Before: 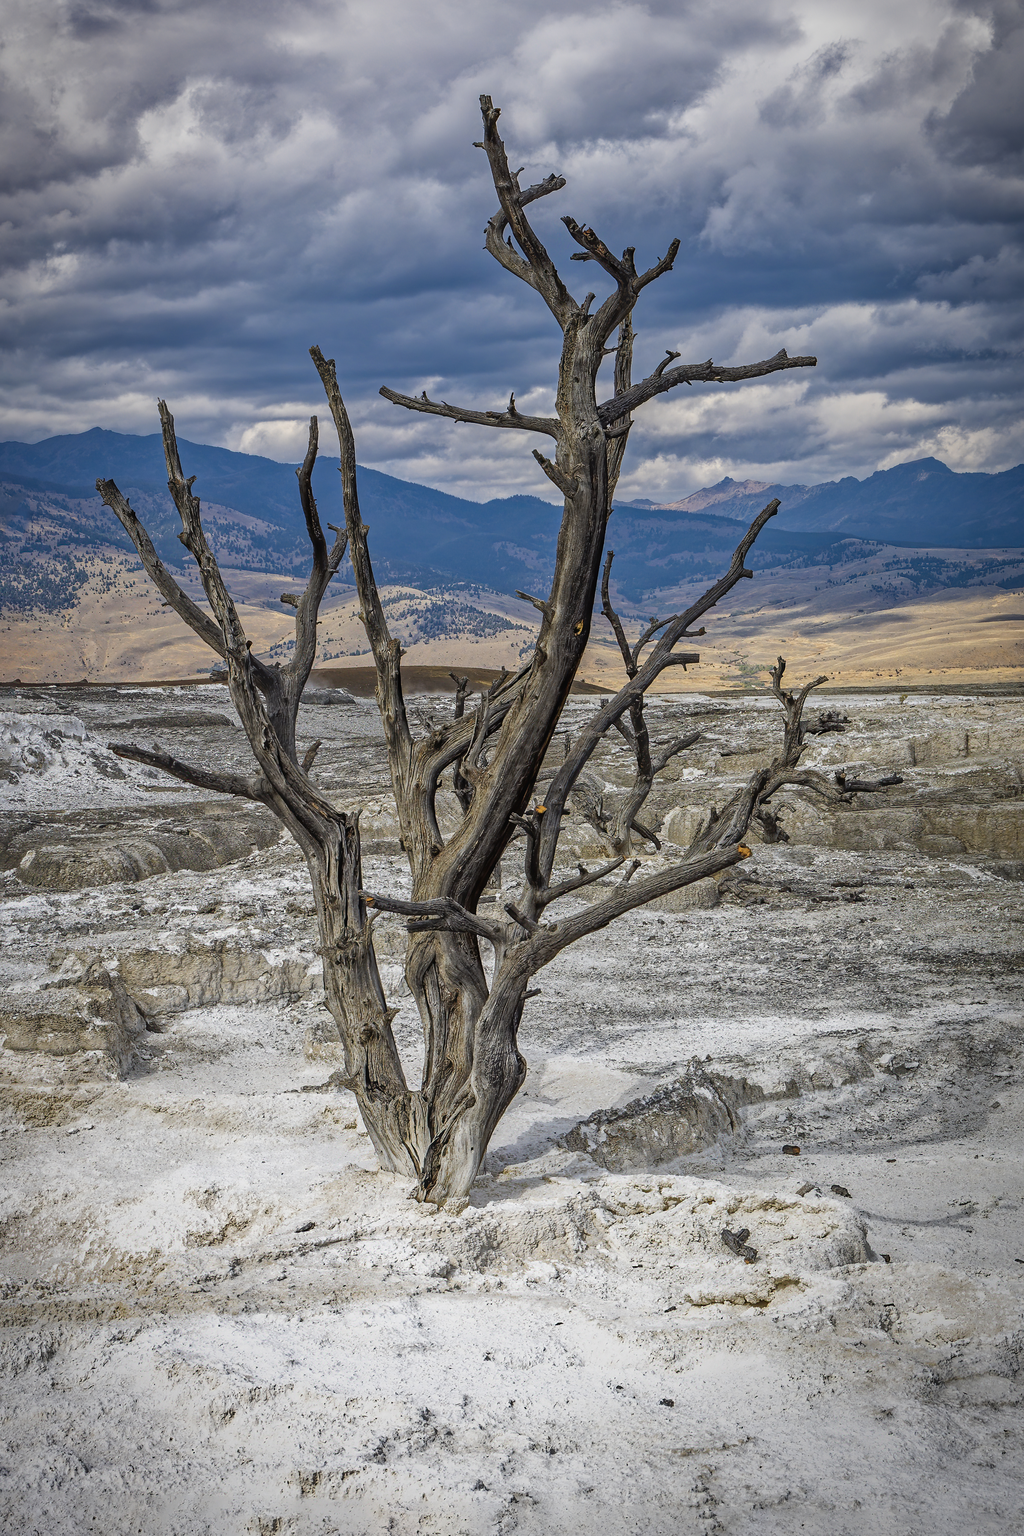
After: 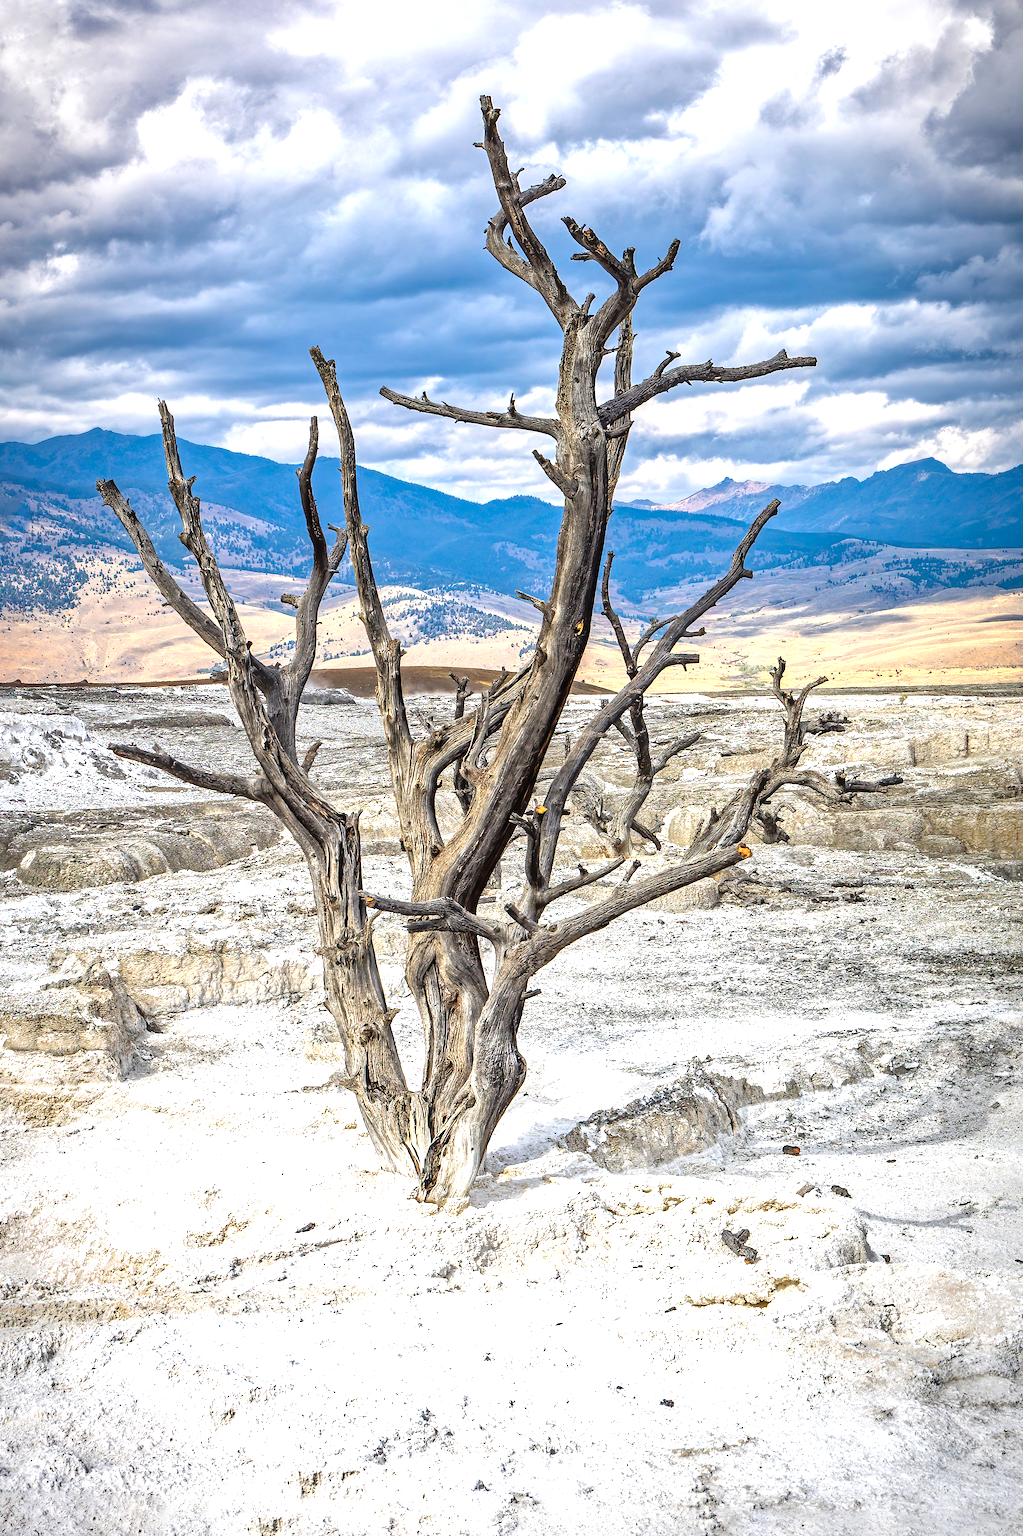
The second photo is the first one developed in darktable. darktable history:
shadows and highlights: shadows 62.66, white point adjustment 0.37, highlights -34.44, compress 83.82%
exposure: black level correction 0, exposure 1.388 EV, compensate exposure bias true, compensate highlight preservation false
